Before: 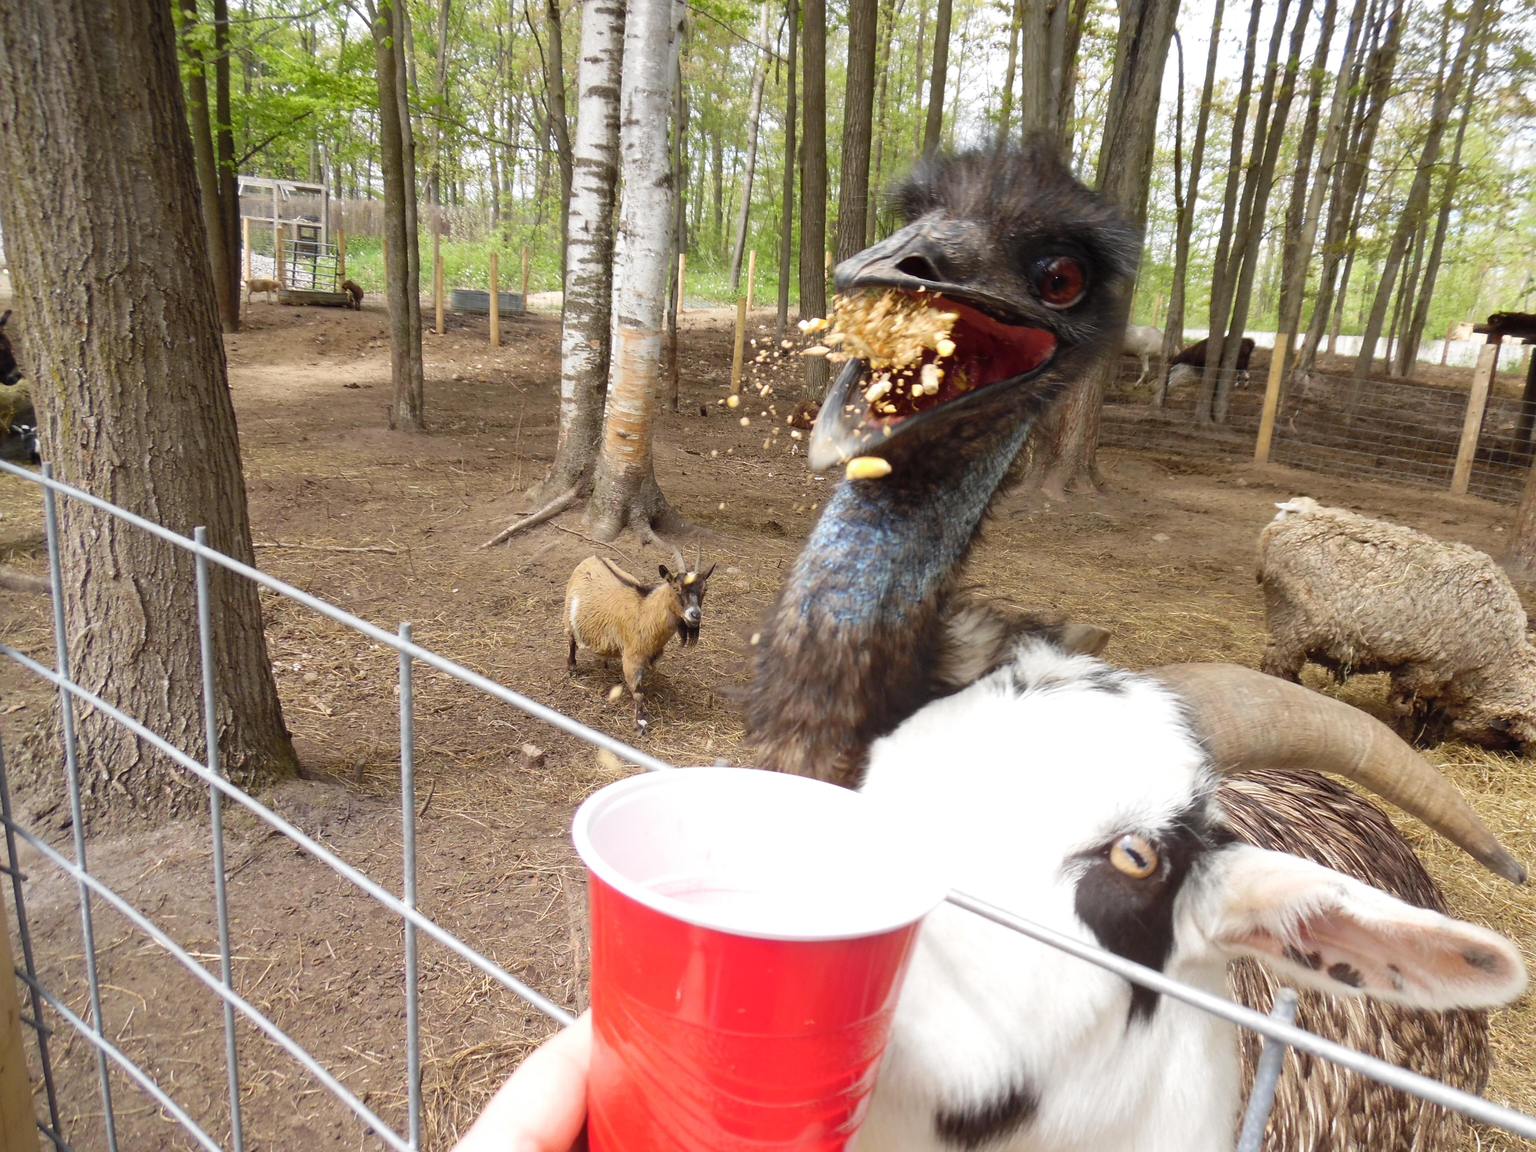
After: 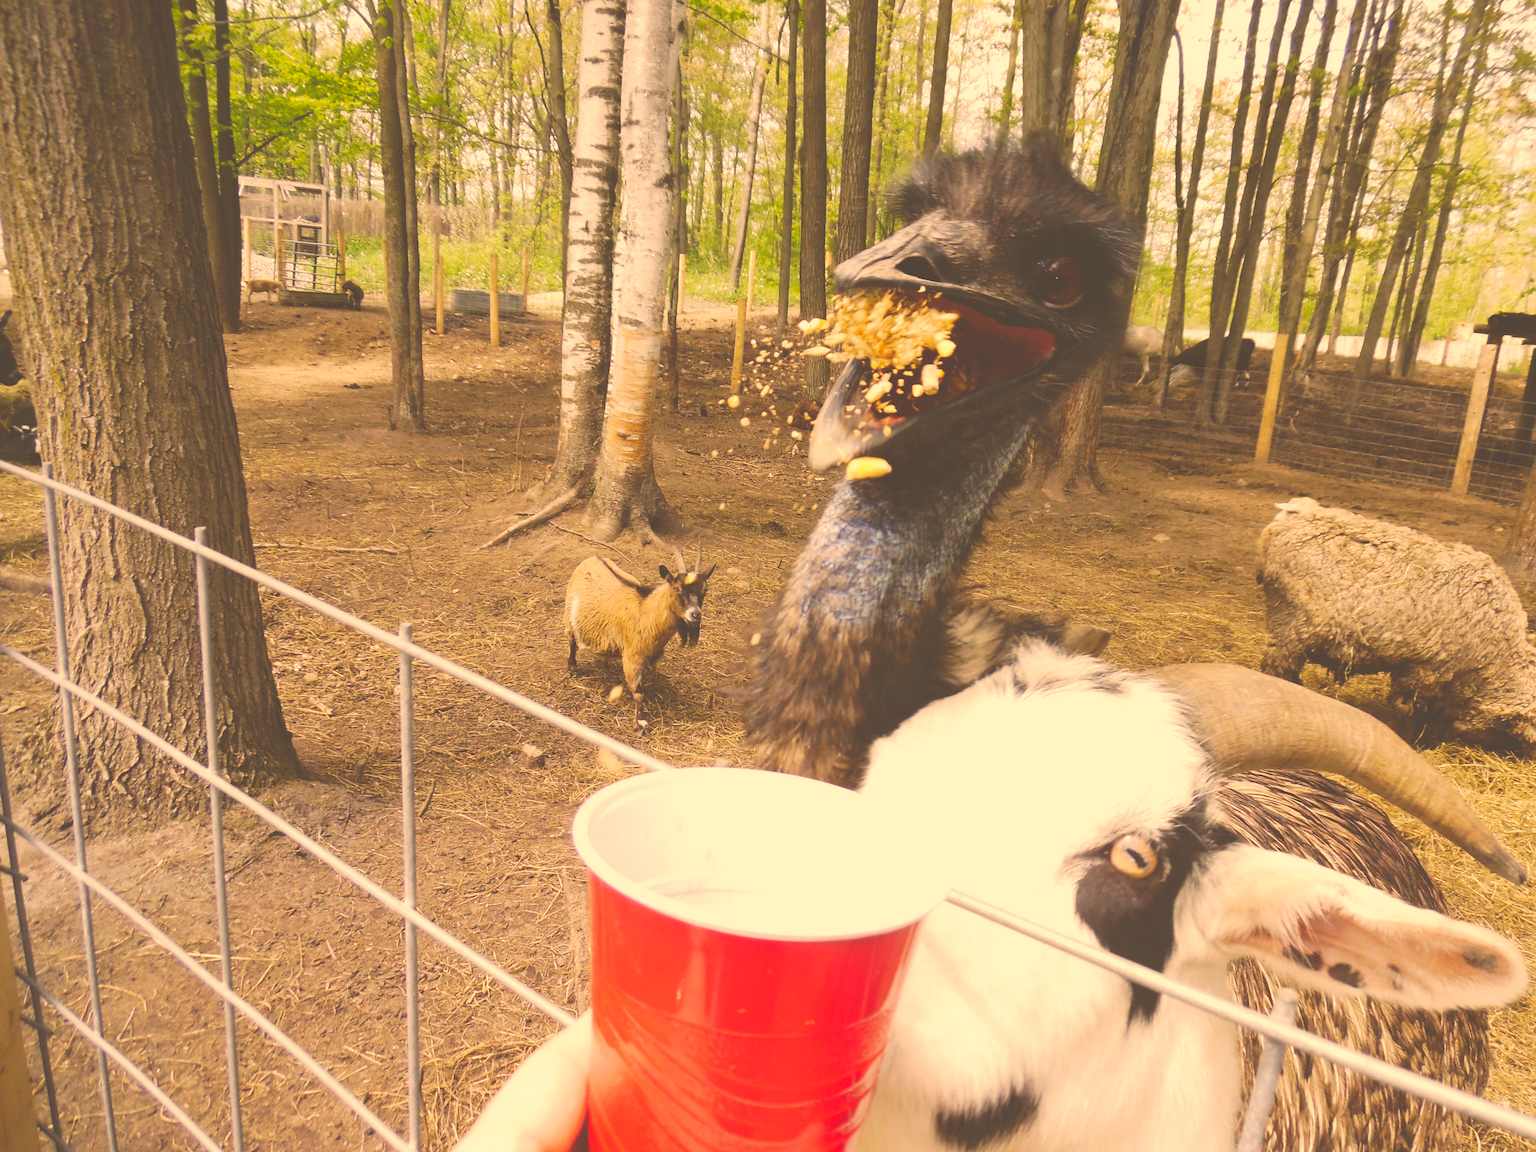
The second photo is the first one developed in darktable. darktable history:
color correction: highlights a* 15, highlights b* 31.55
tone curve: curves: ch0 [(0, 0) (0.003, 0.299) (0.011, 0.299) (0.025, 0.299) (0.044, 0.299) (0.069, 0.3) (0.1, 0.306) (0.136, 0.316) (0.177, 0.326) (0.224, 0.338) (0.277, 0.366) (0.335, 0.406) (0.399, 0.462) (0.468, 0.533) (0.543, 0.607) (0.623, 0.7) (0.709, 0.775) (0.801, 0.843) (0.898, 0.903) (1, 1)], preserve colors none
